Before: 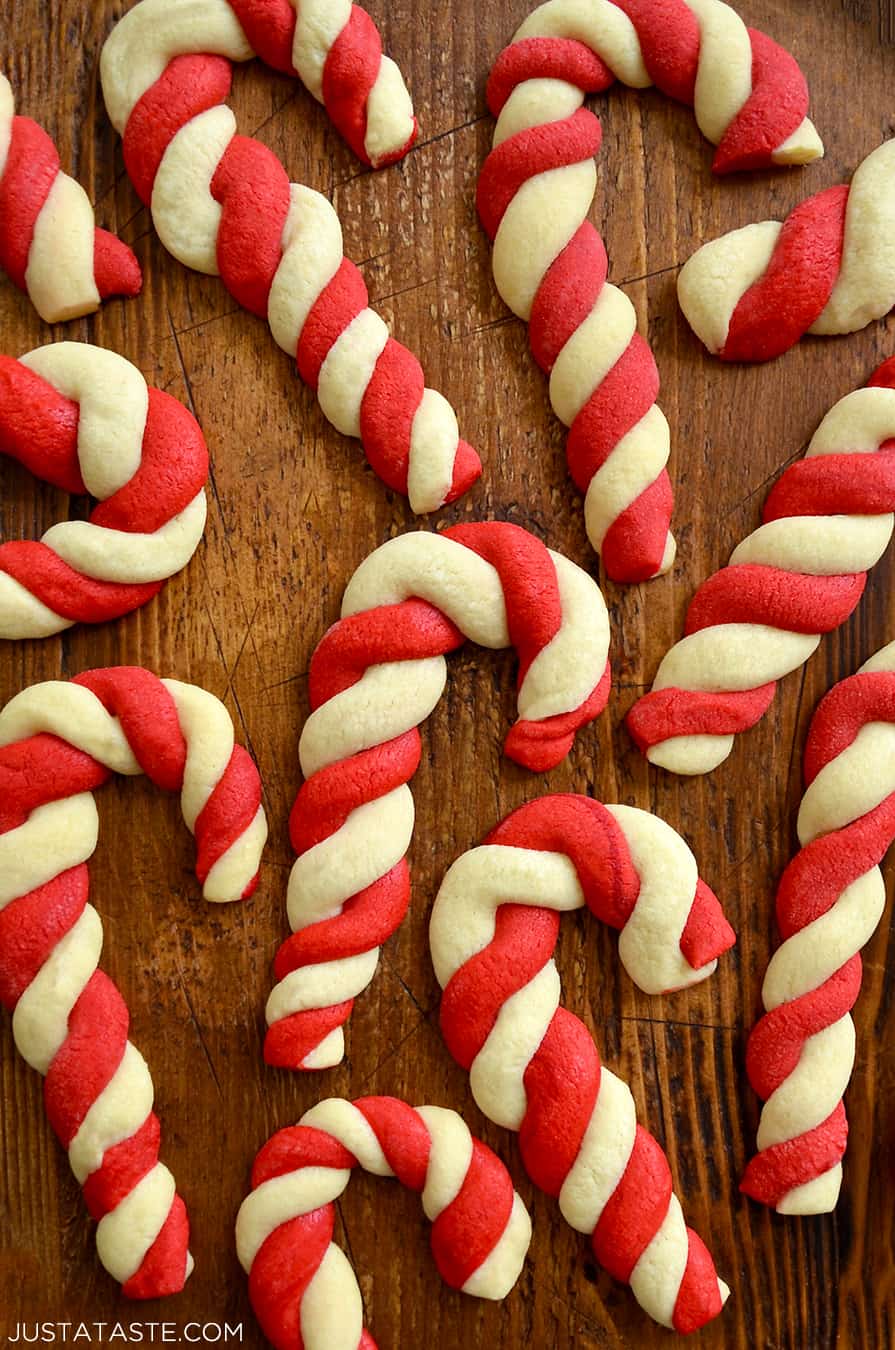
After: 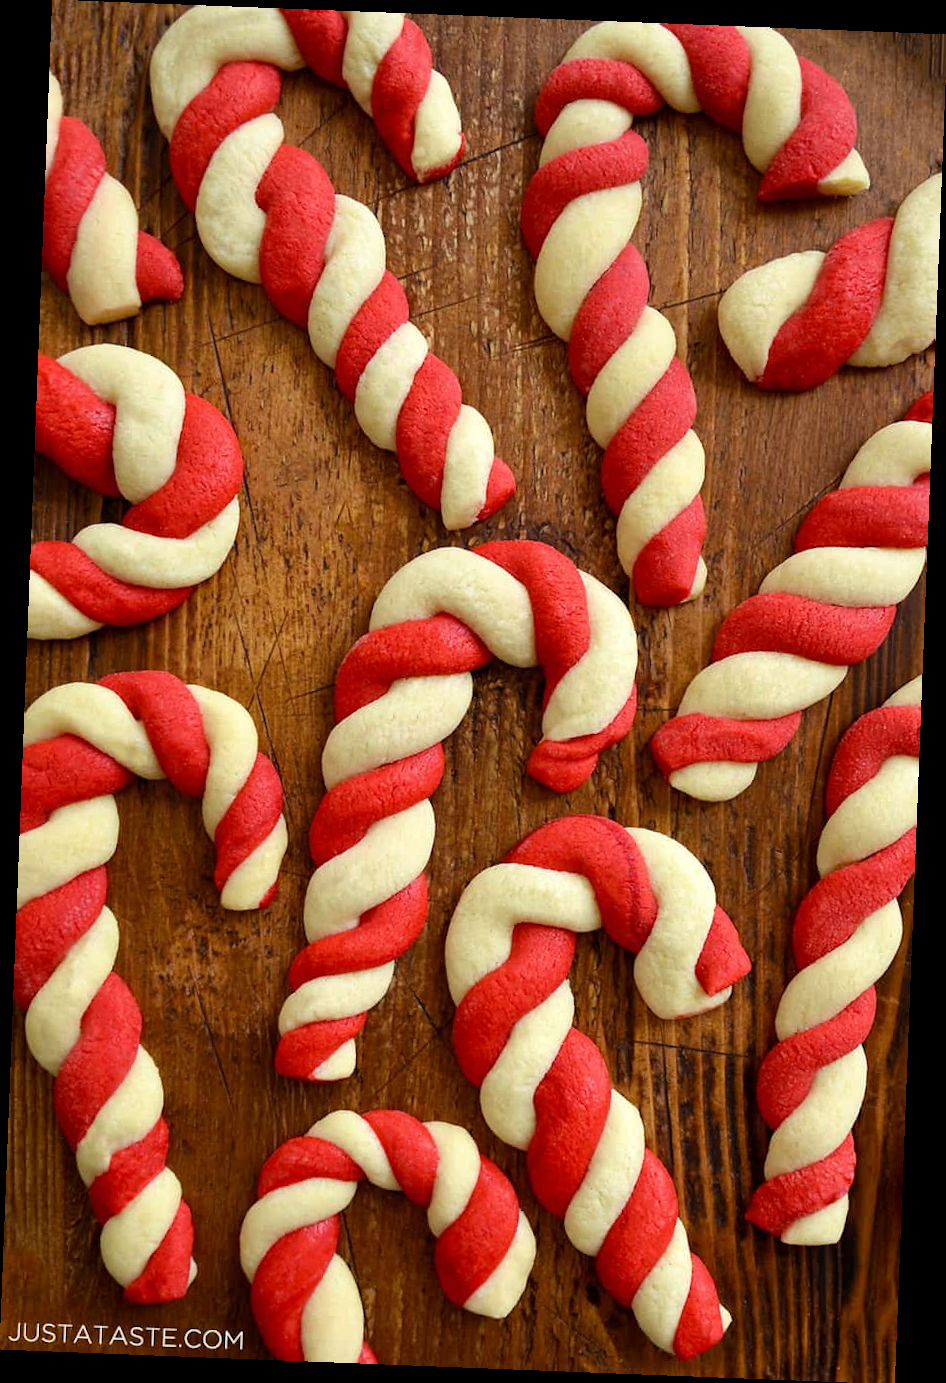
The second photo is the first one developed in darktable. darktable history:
crop and rotate: angle -2.23°
